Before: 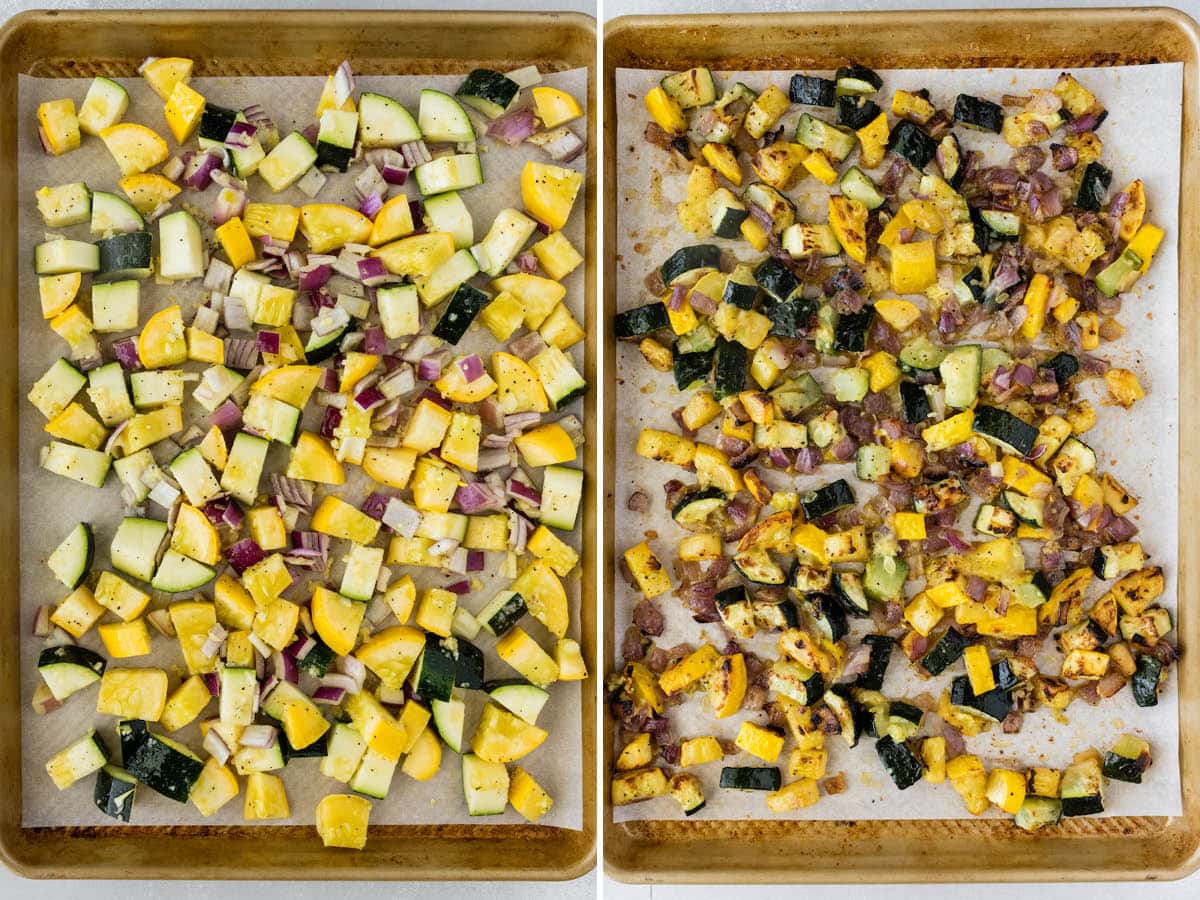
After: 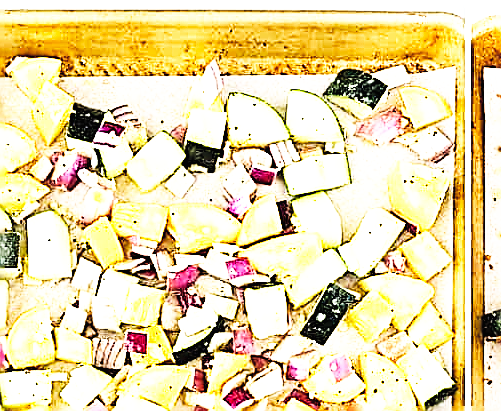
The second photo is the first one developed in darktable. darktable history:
color correction: highlights b* 0.006
crop and rotate: left 11.025%, top 0.074%, right 47.166%, bottom 54.237%
exposure: exposure 1 EV, compensate exposure bias true, compensate highlight preservation false
base curve: curves: ch0 [(0, 0) (0.007, 0.004) (0.027, 0.03) (0.046, 0.07) (0.207, 0.54) (0.442, 0.872) (0.673, 0.972) (1, 1)], preserve colors none
contrast brightness saturation: brightness 0.136
tone equalizer: -8 EV -0.418 EV, -7 EV -0.377 EV, -6 EV -0.309 EV, -5 EV -0.184 EV, -3 EV 0.238 EV, -2 EV 0.356 EV, -1 EV 0.393 EV, +0 EV 0.422 EV, edges refinement/feathering 500, mask exposure compensation -1.57 EV, preserve details no
sharpen: amount 1.877
